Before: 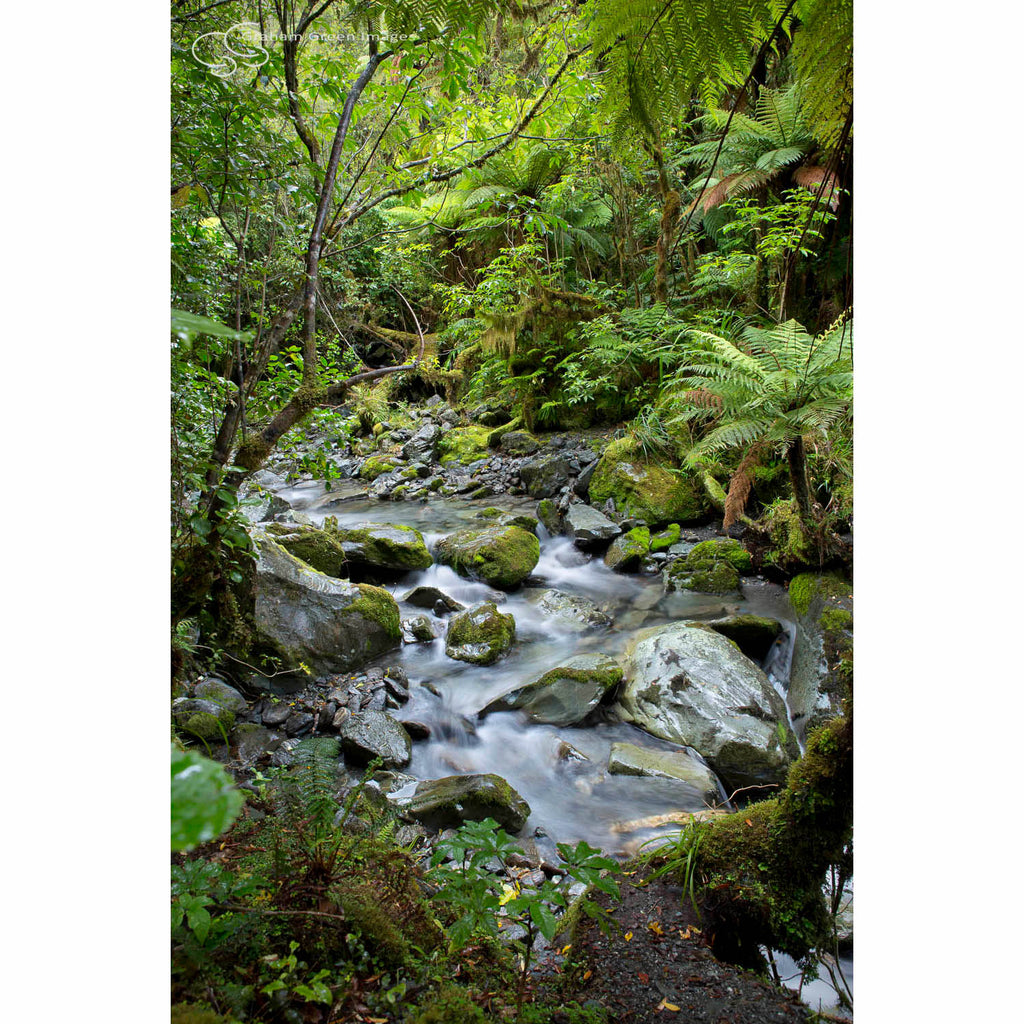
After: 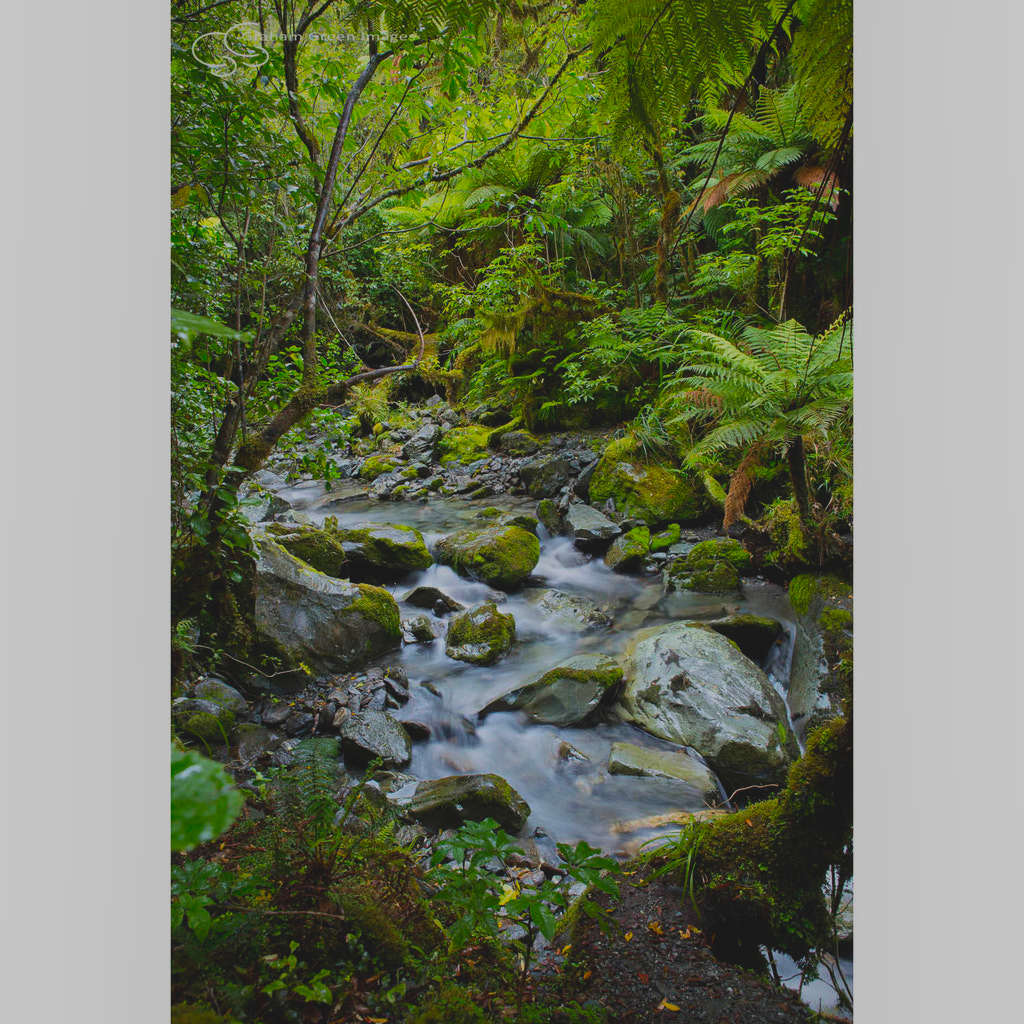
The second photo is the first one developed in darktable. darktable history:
exposure: black level correction -0.016, exposure -1.018 EV, compensate highlight preservation false
shadows and highlights: radius 93.07, shadows -14.46, white point adjustment 0.23, highlights 31.48, compress 48.23%, highlights color adjustment 52.79%, soften with gaussian
color balance rgb: perceptual saturation grading › global saturation 25%, perceptual brilliance grading › mid-tones 10%, perceptual brilliance grading › shadows 15%, global vibrance 20%
